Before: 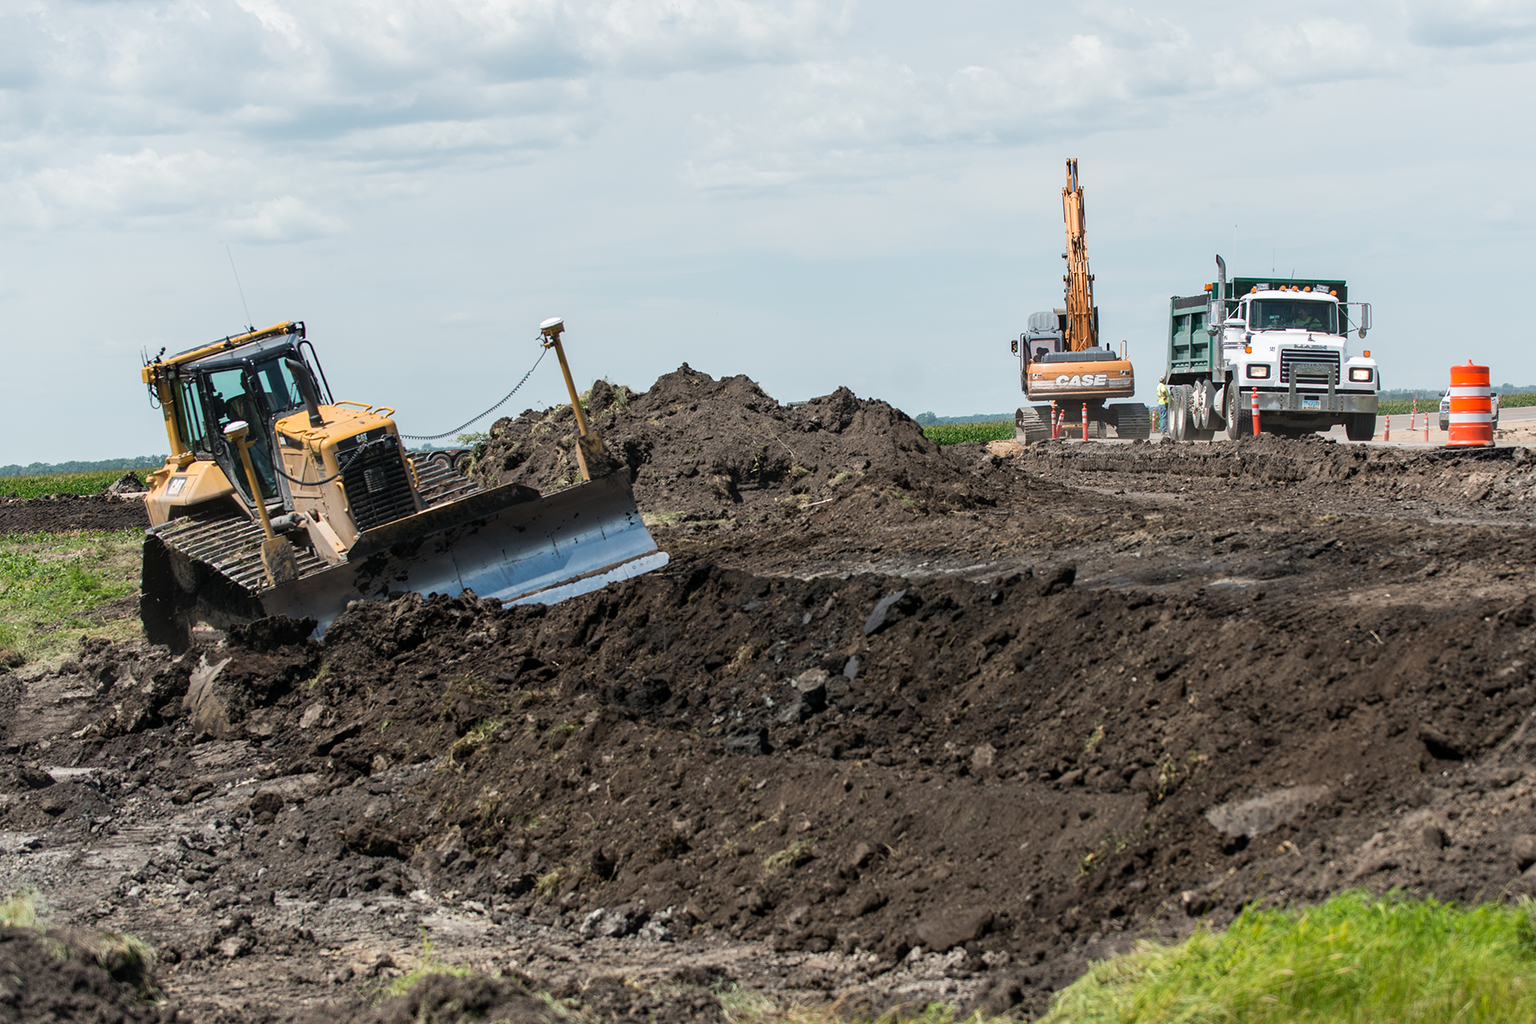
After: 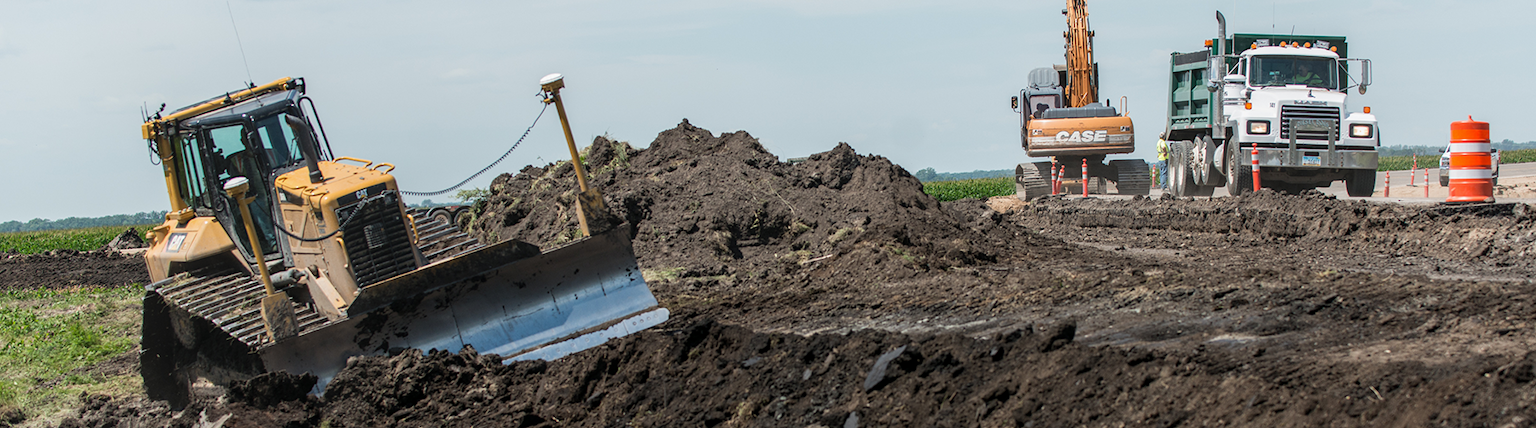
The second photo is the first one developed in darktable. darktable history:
local contrast: detail 110%
crop and rotate: top 23.84%, bottom 34.294%
